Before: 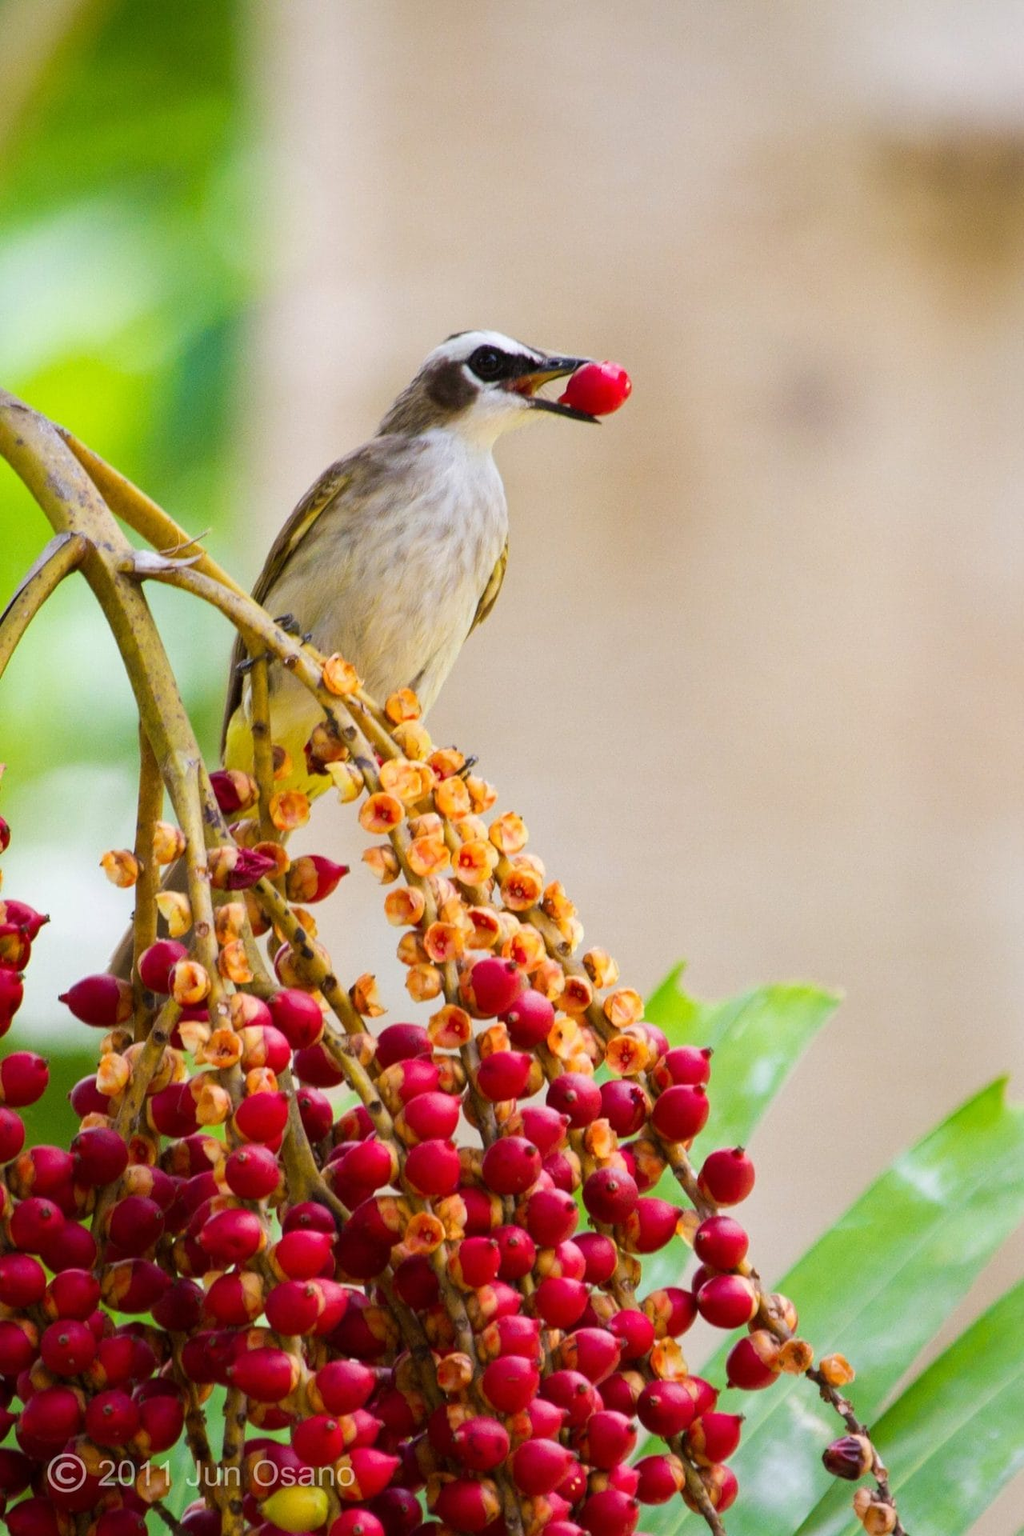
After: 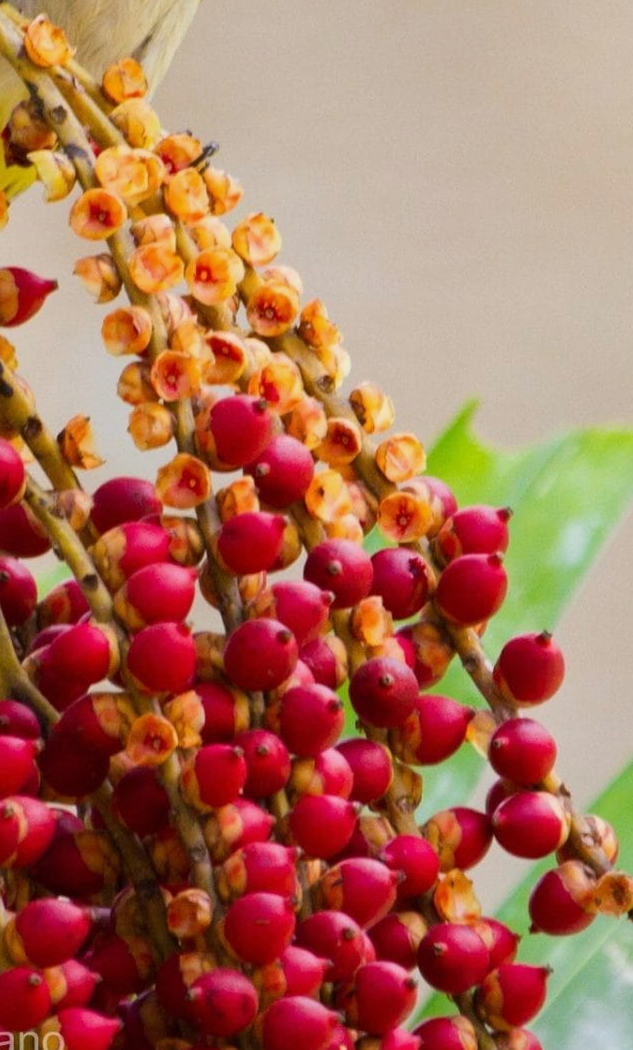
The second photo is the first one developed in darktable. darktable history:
crop: left 29.672%, top 41.786%, right 20.851%, bottom 3.487%
exposure: exposure -0.153 EV, compensate highlight preservation false
